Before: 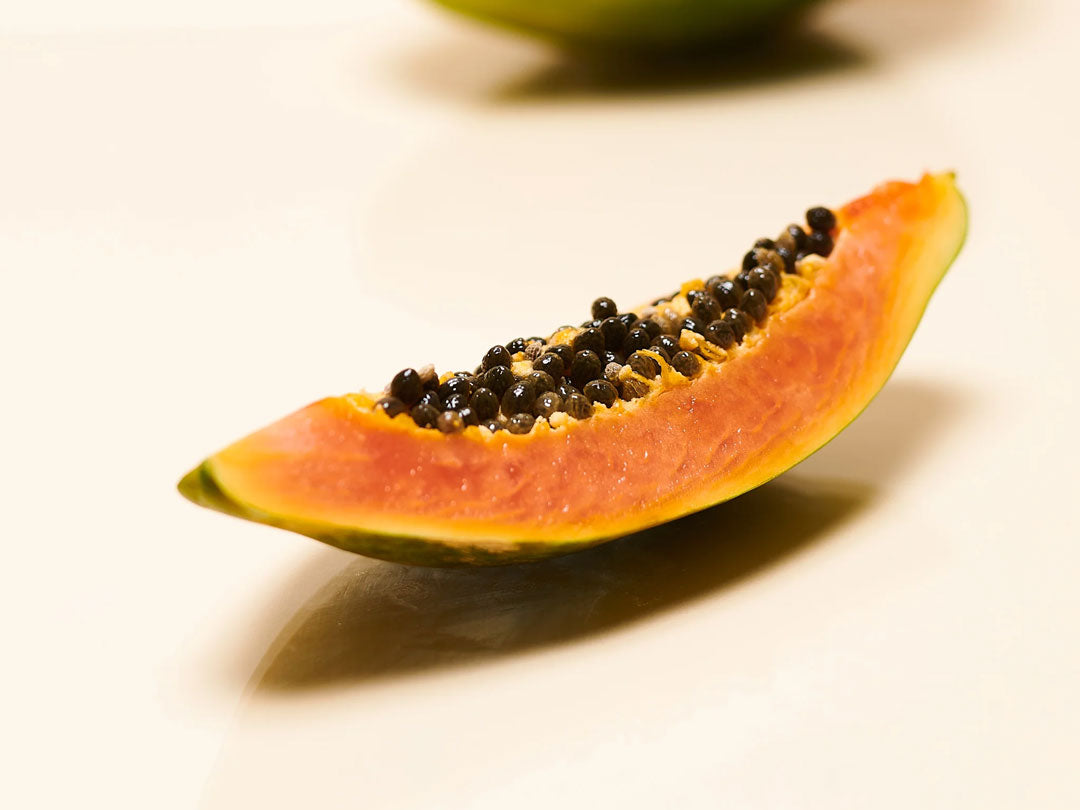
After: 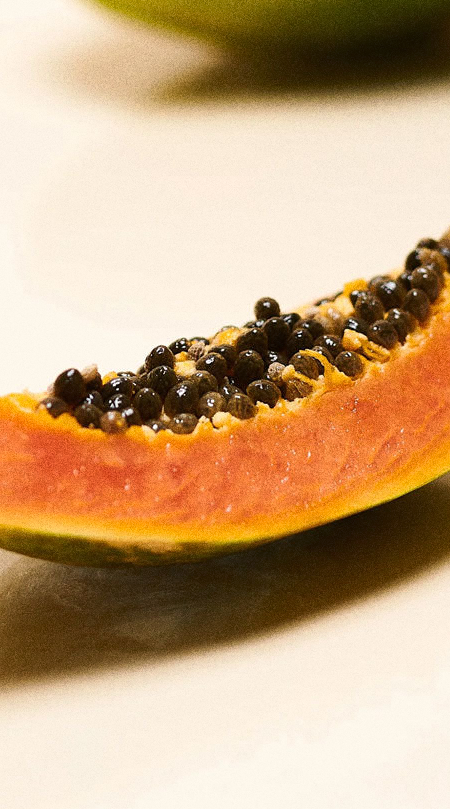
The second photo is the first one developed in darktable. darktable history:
grain: coarseness 0.09 ISO, strength 40%
crop: left 31.229%, right 27.105%
